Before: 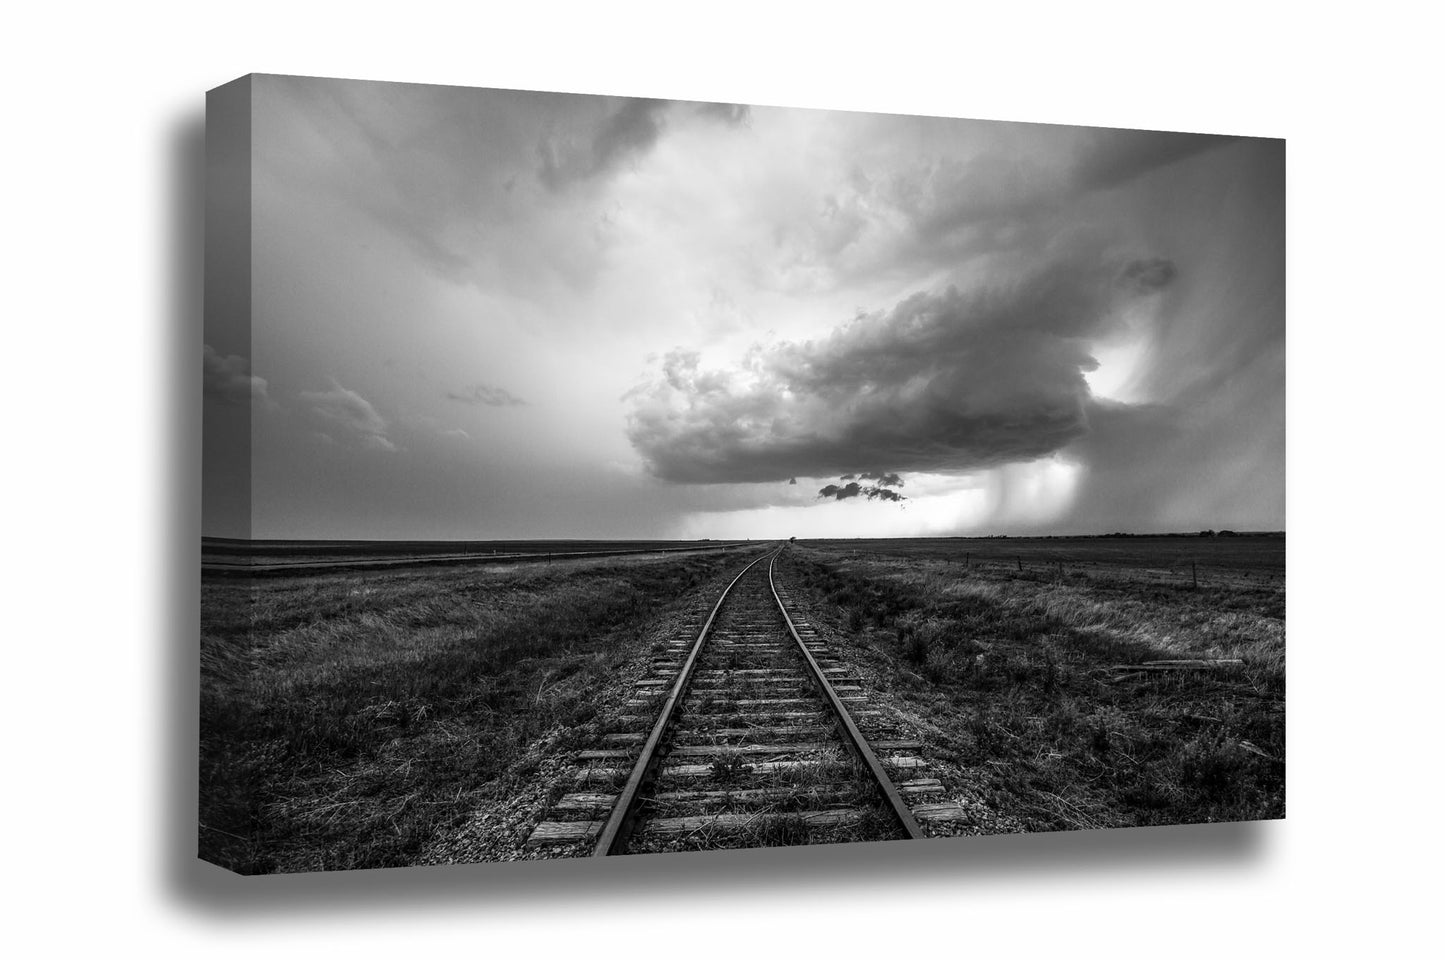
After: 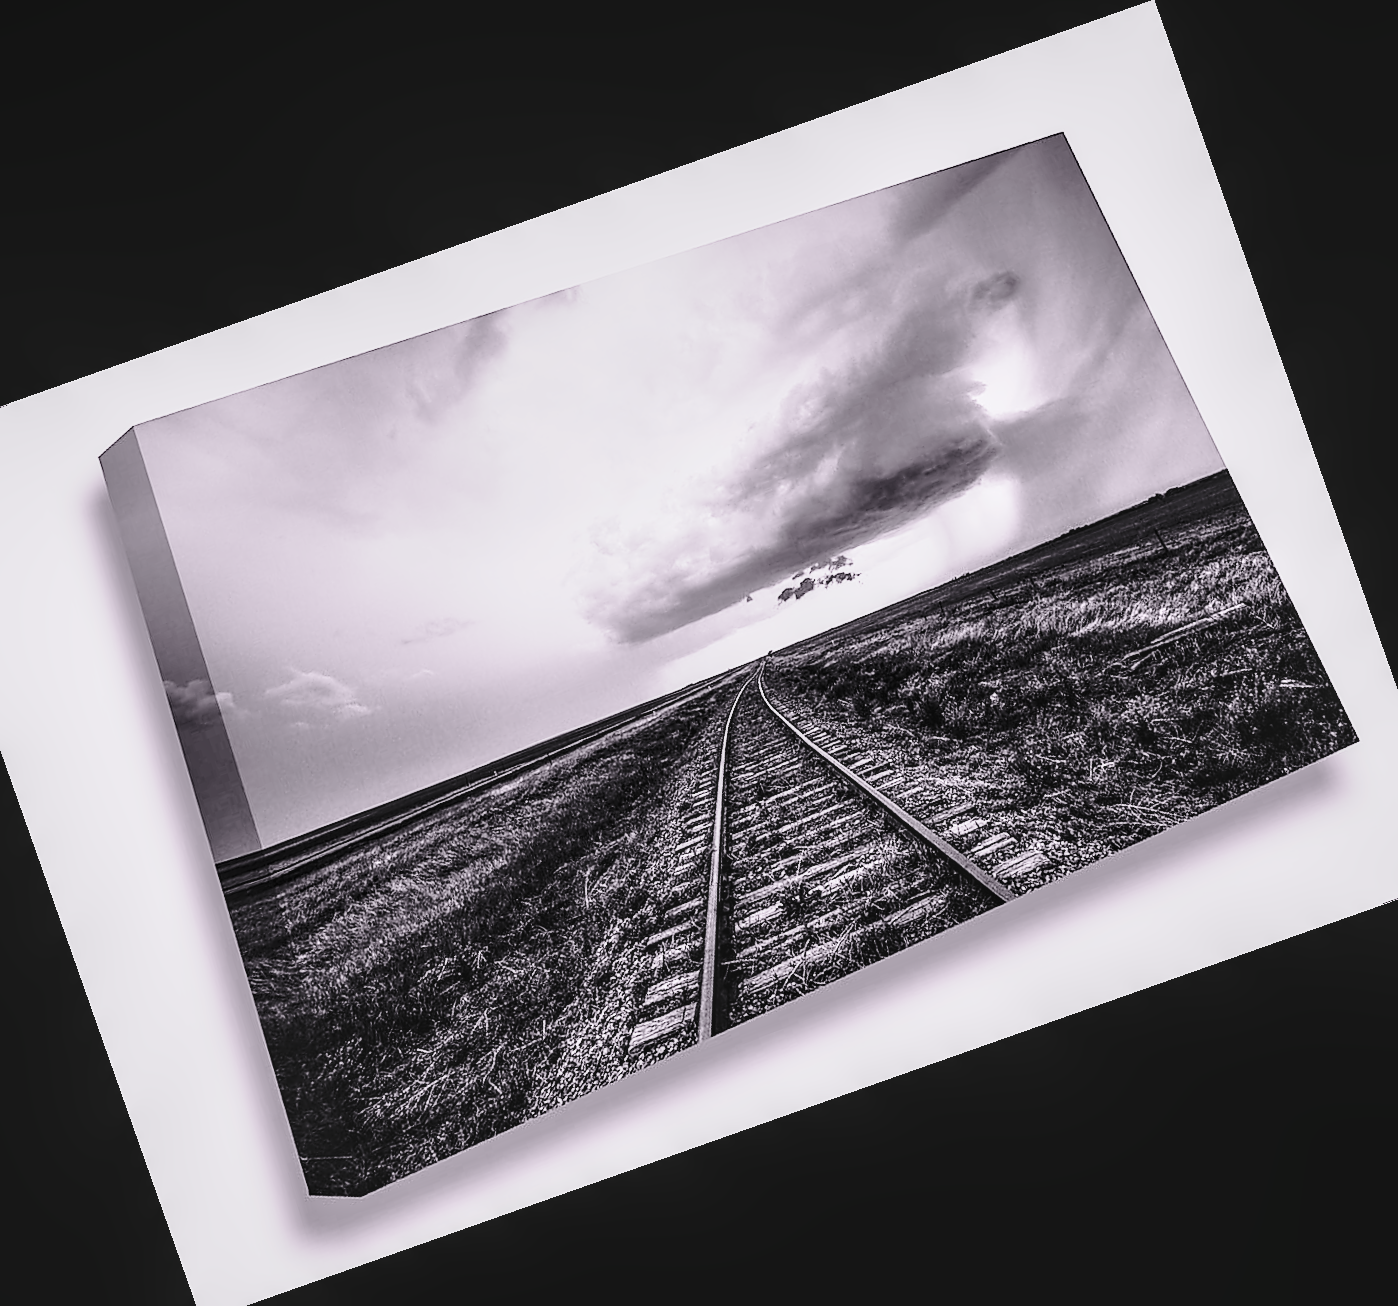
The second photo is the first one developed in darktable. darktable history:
sharpen: radius 1.4, amount 1.25, threshold 0.7
local contrast: on, module defaults
base curve: curves: ch0 [(0, 0) (0.028, 0.03) (0.121, 0.232) (0.46, 0.748) (0.859, 0.968) (1, 1)], preserve colors none
crop and rotate: angle 19.43°, left 6.812%, right 4.125%, bottom 1.087%
white balance: red 1.066, blue 1.119
rotate and perspective: rotation -1.68°, lens shift (vertical) -0.146, crop left 0.049, crop right 0.912, crop top 0.032, crop bottom 0.96
tone curve: curves: ch0 [(0, 0.028) (0.037, 0.05) (0.123, 0.114) (0.19, 0.176) (0.269, 0.27) (0.48, 0.57) (0.595, 0.695) (0.718, 0.823) (0.855, 0.913) (1, 0.982)]; ch1 [(0, 0) (0.243, 0.245) (0.422, 0.415) (0.493, 0.495) (0.508, 0.506) (0.536, 0.538) (0.569, 0.58) (0.611, 0.644) (0.769, 0.807) (1, 1)]; ch2 [(0, 0) (0.249, 0.216) (0.349, 0.321) (0.424, 0.442) (0.476, 0.483) (0.498, 0.499) (0.517, 0.519) (0.532, 0.547) (0.569, 0.608) (0.614, 0.661) (0.706, 0.75) (0.808, 0.809) (0.991, 0.968)], color space Lab, independent channels, preserve colors none
